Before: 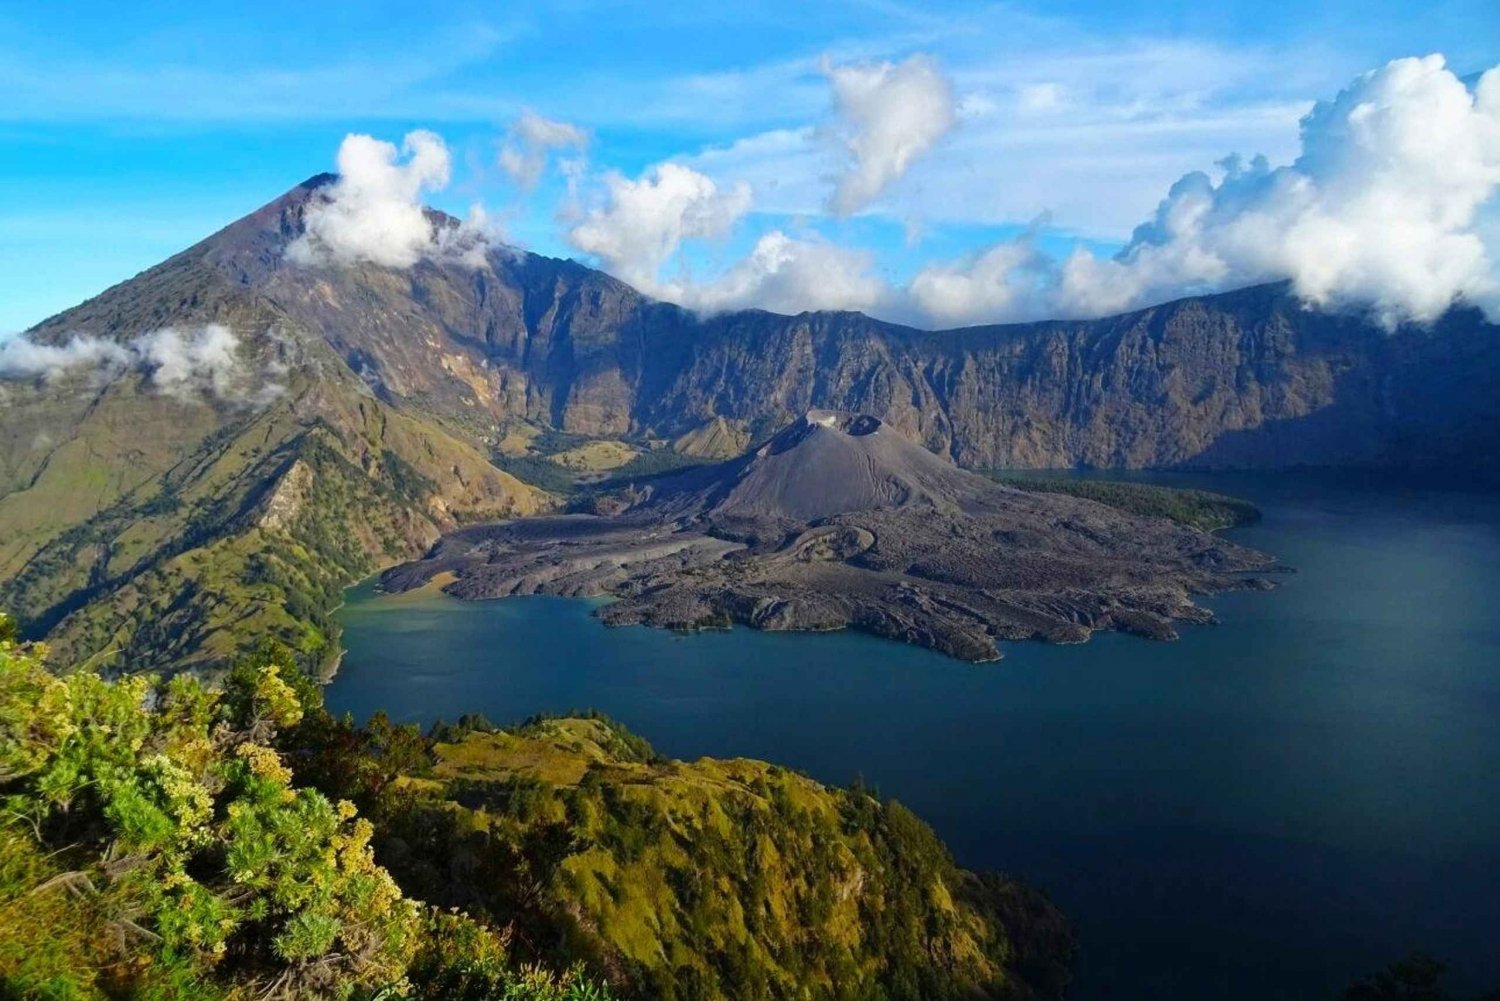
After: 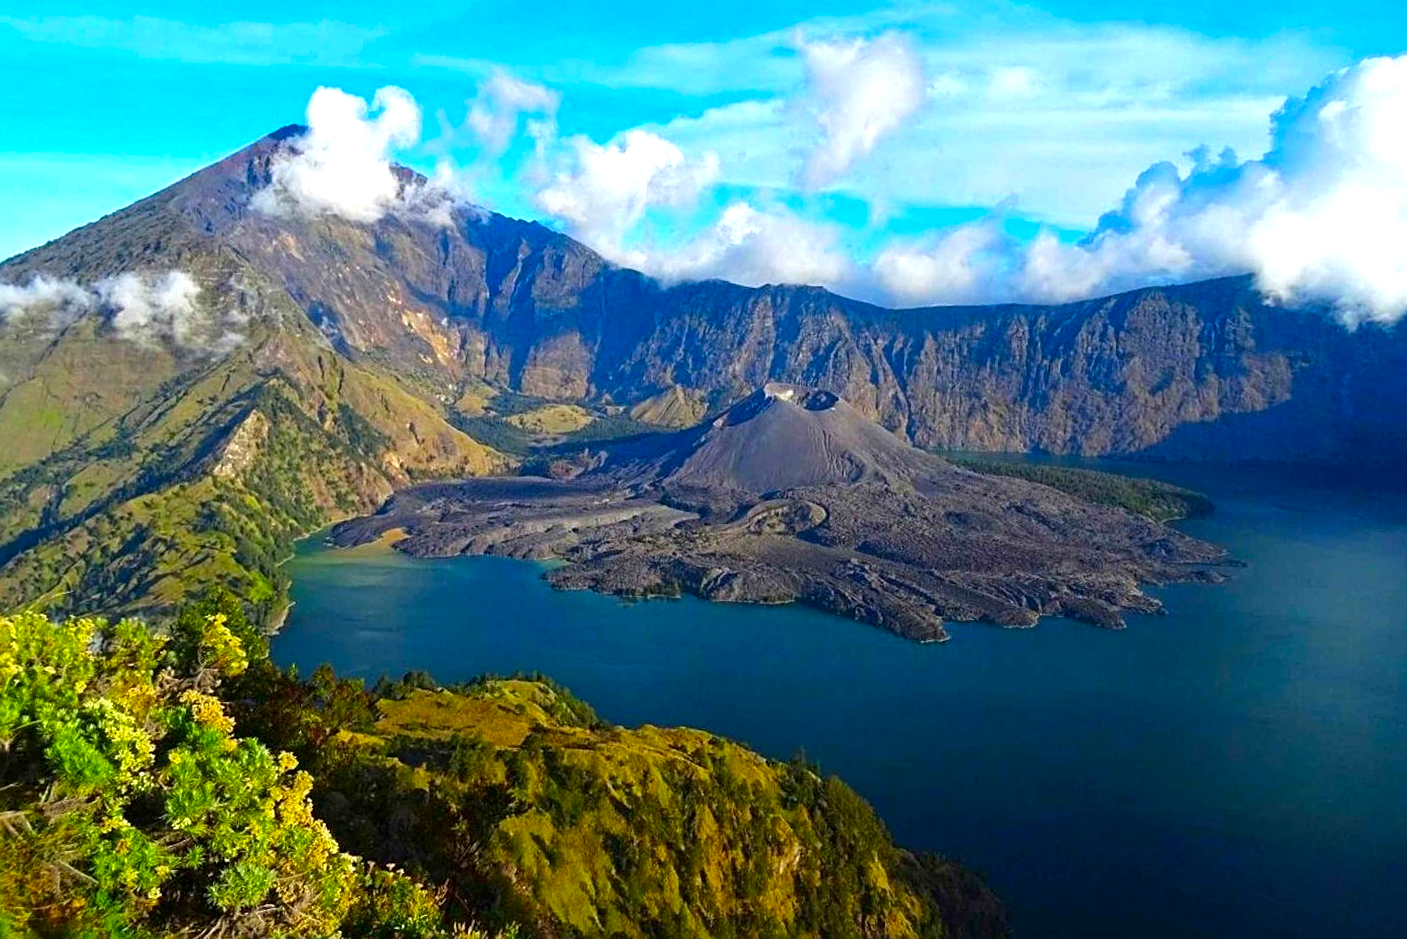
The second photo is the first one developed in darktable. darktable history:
sharpen: on, module defaults
contrast brightness saturation: brightness -0.028, saturation 0.338
exposure: exposure 0.471 EV, compensate exposure bias true, compensate highlight preservation false
crop and rotate: angle -2.54°
